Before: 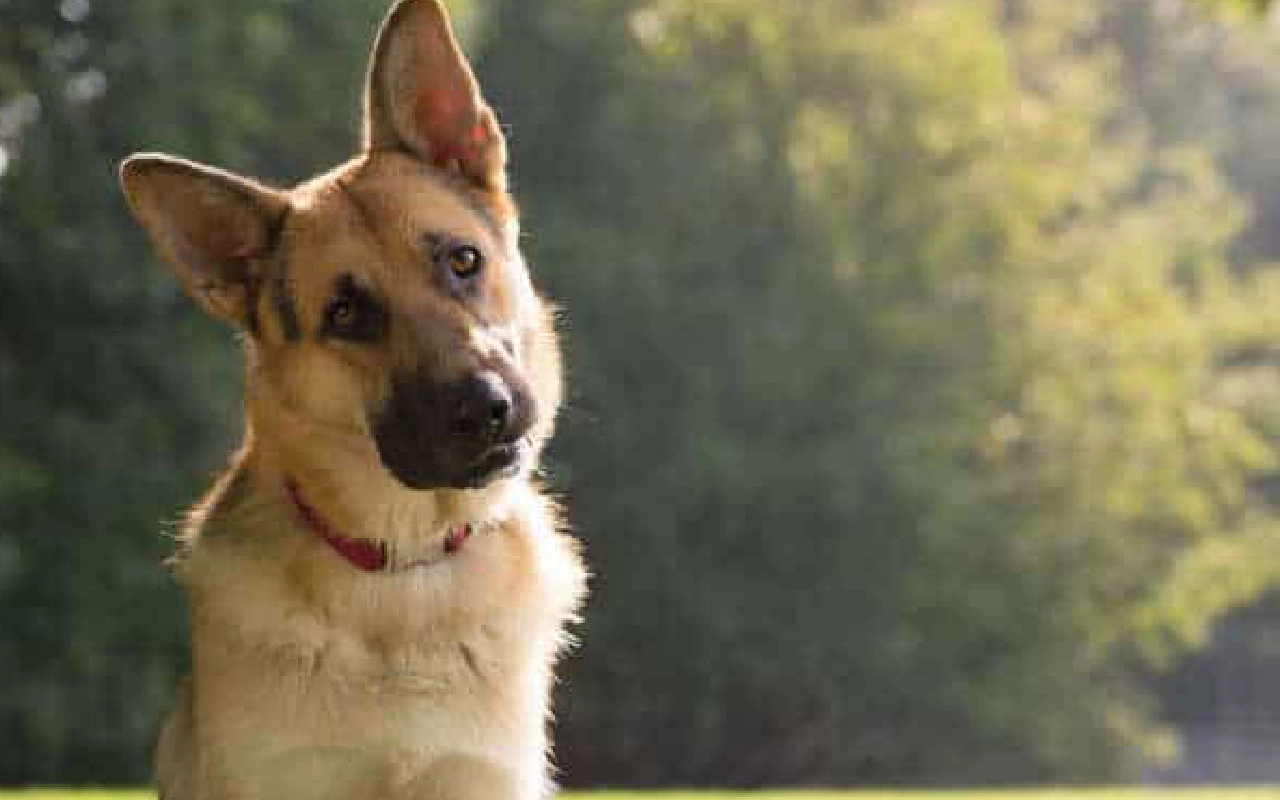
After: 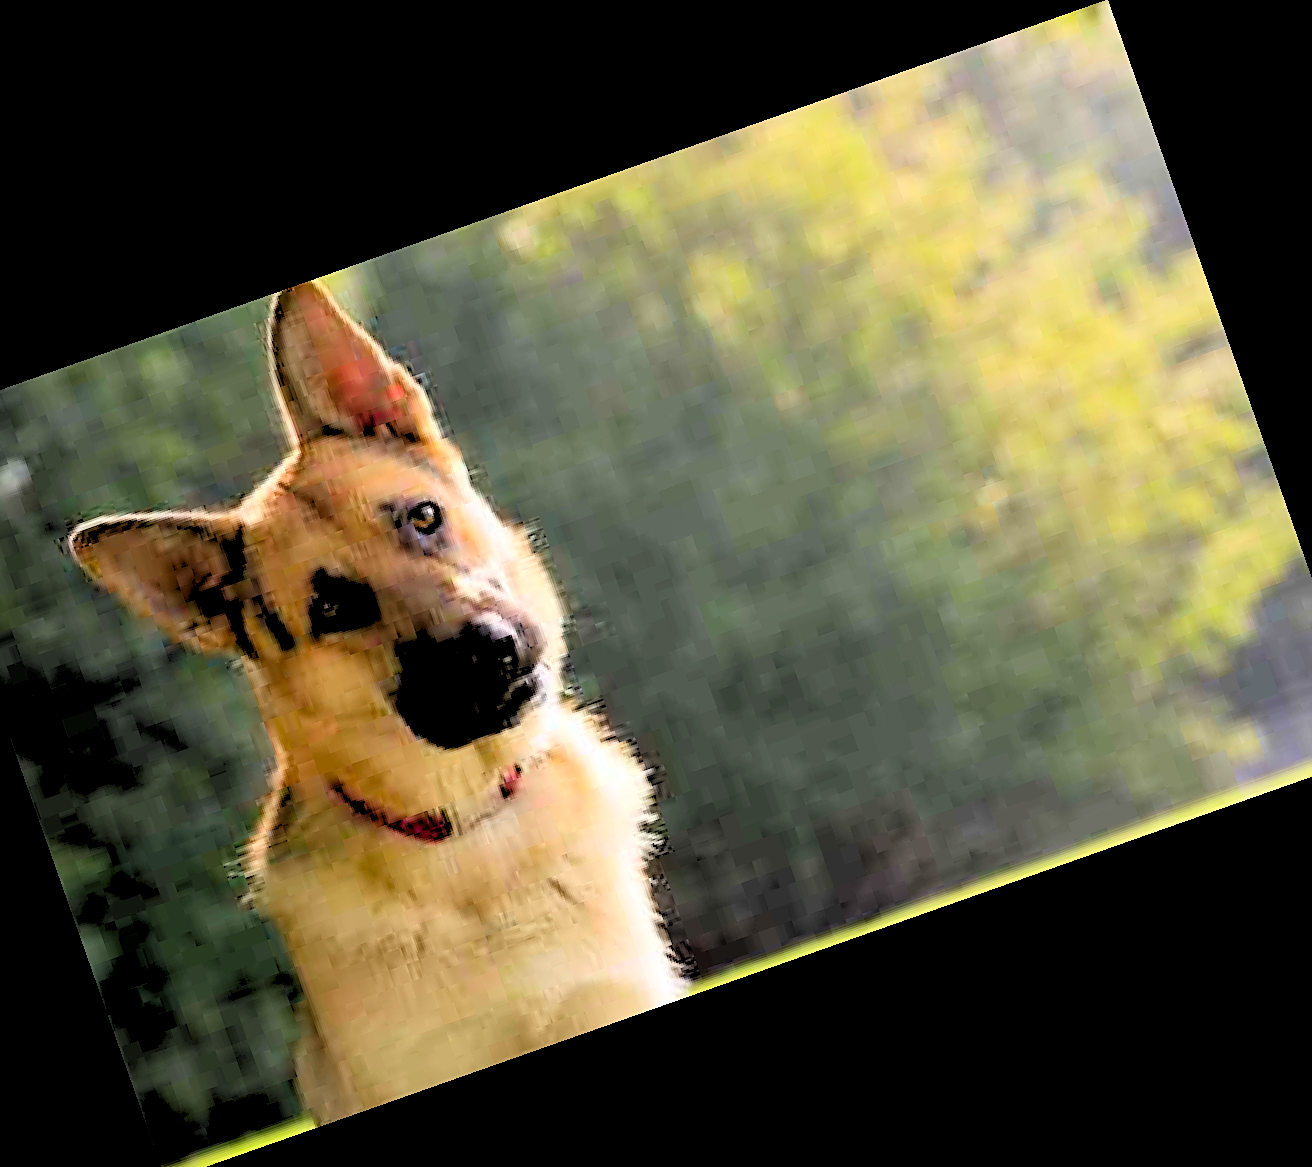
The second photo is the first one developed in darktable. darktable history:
crop and rotate: angle 19.43°, left 6.812%, right 4.125%, bottom 1.087%
rgb levels: levels [[0.027, 0.429, 0.996], [0, 0.5, 1], [0, 0.5, 1]]
contrast brightness saturation: contrast 0.18, saturation 0.3
sharpen: on, module defaults
